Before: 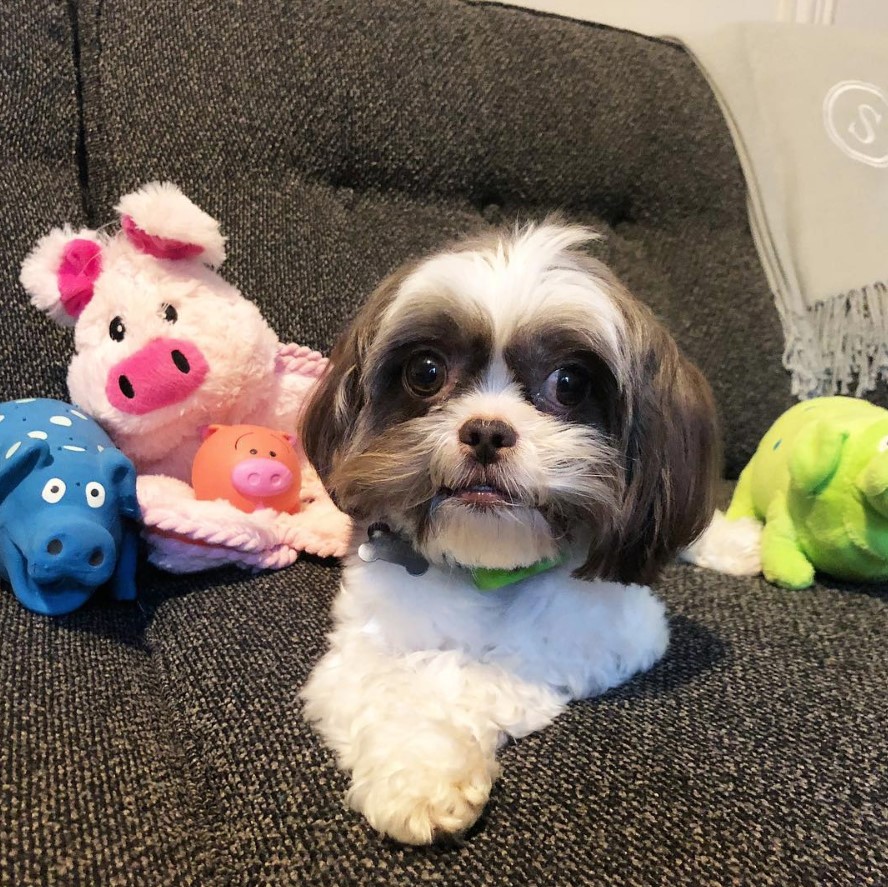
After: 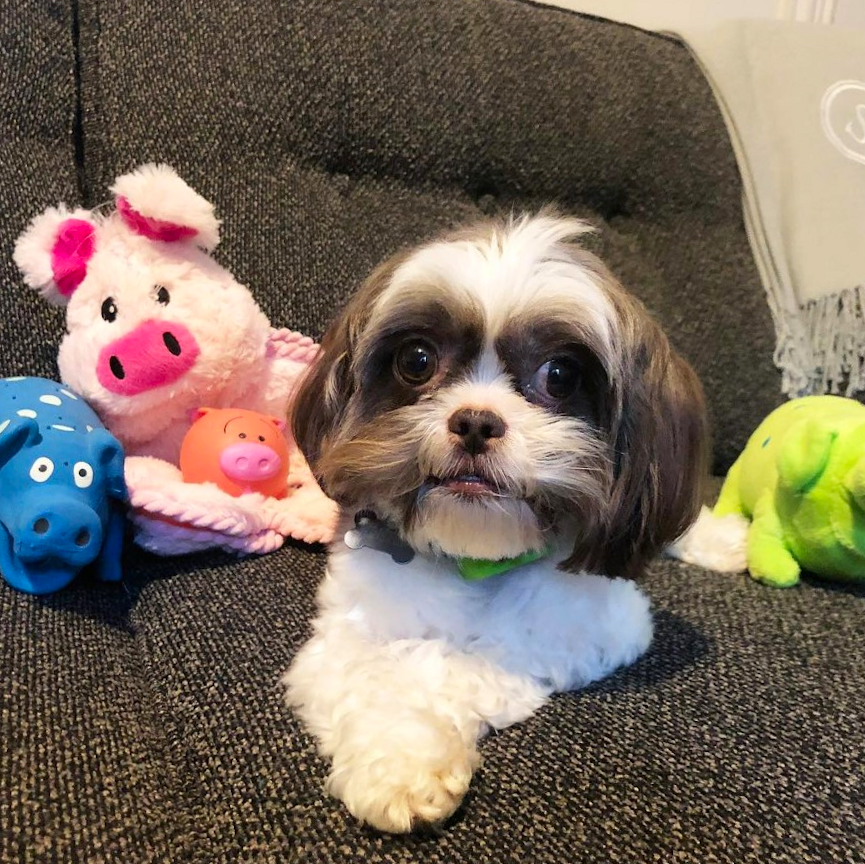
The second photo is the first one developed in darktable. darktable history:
contrast brightness saturation: contrast 0.038, saturation 0.159
crop and rotate: angle -1.48°
